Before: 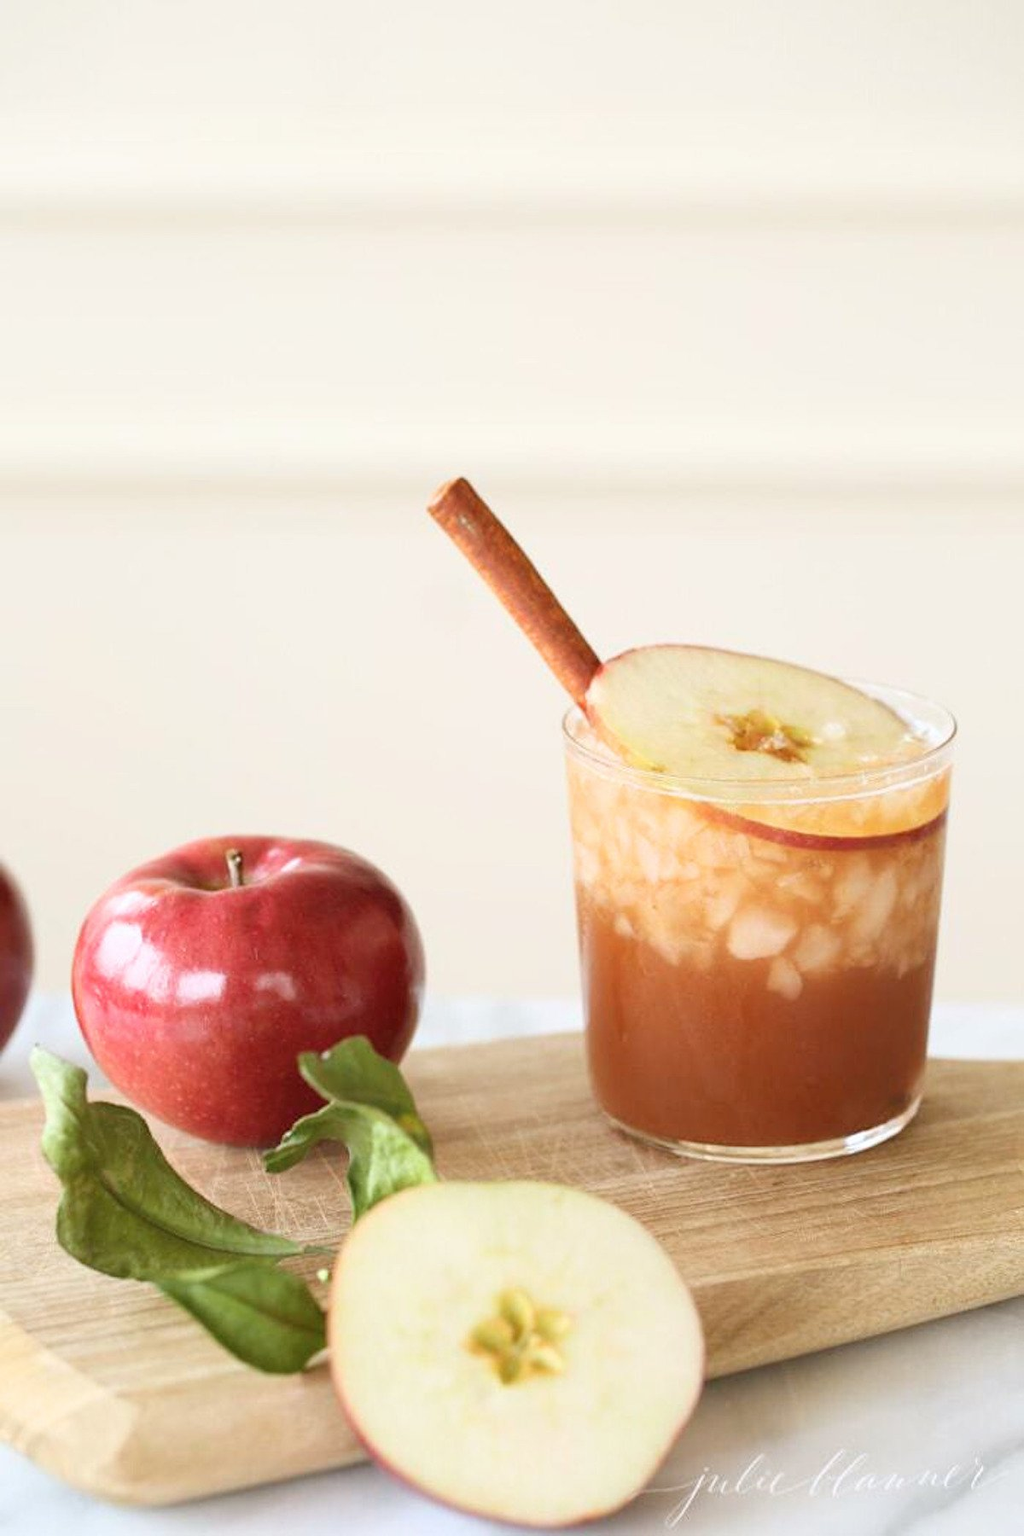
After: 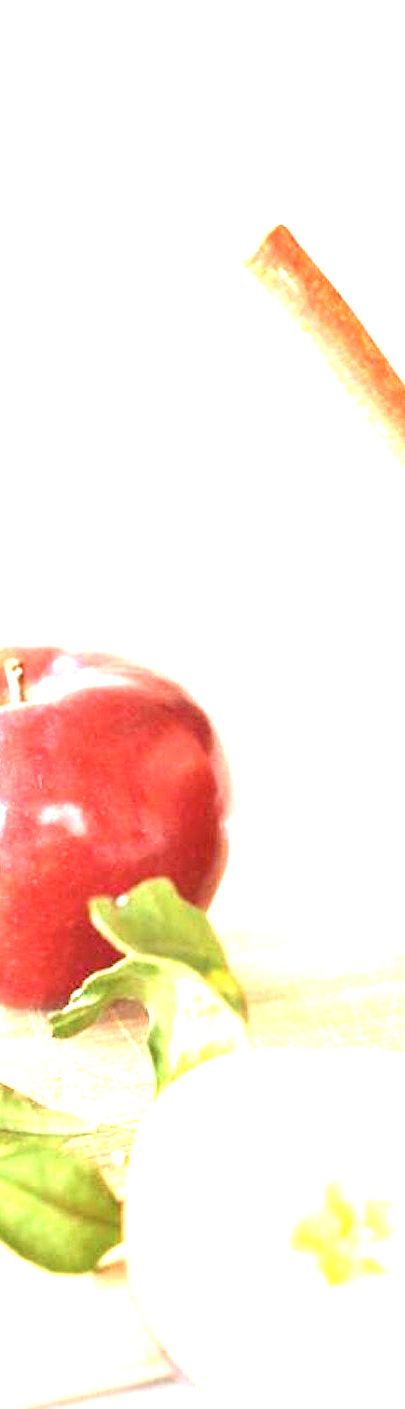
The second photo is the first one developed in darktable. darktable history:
color correction: highlights b* -0.022
exposure: black level correction 0, exposure 2.16 EV, compensate highlight preservation false
crop and rotate: left 21.67%, top 18.705%, right 44.533%, bottom 3.004%
